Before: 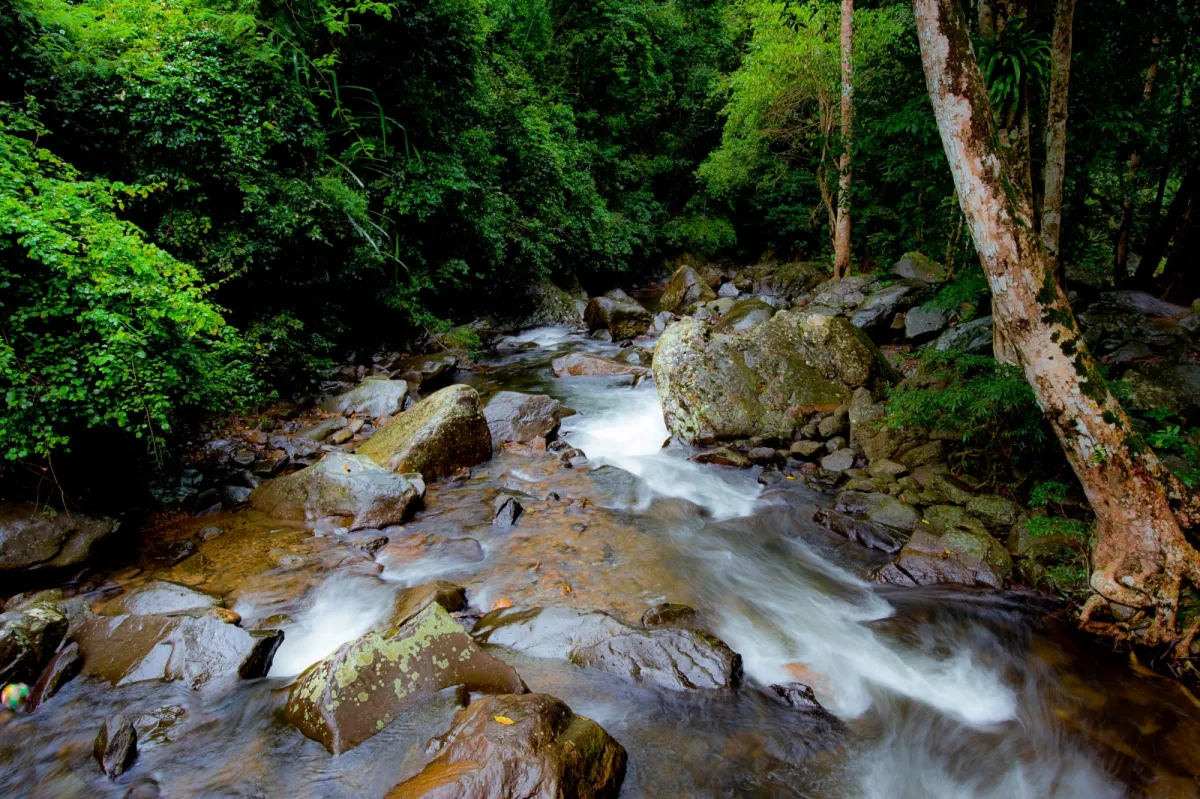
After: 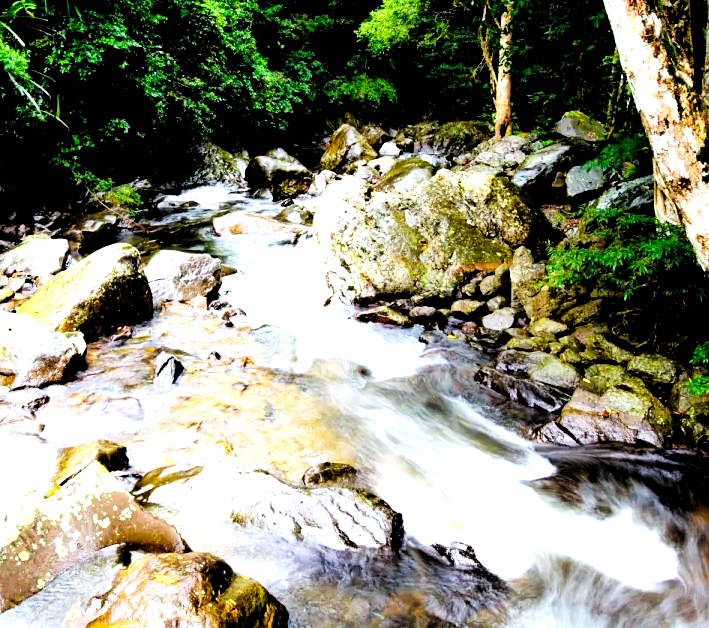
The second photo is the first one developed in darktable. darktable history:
levels: levels [0.182, 0.542, 0.902]
exposure: black level correction 0, exposure 0.7 EV, compensate exposure bias true, compensate highlight preservation false
base curve: curves: ch0 [(0, 0) (0, 0.001) (0.001, 0.001) (0.004, 0.002) (0.007, 0.004) (0.015, 0.013) (0.033, 0.045) (0.052, 0.096) (0.075, 0.17) (0.099, 0.241) (0.163, 0.42) (0.219, 0.55) (0.259, 0.616) (0.327, 0.722) (0.365, 0.765) (0.522, 0.873) (0.547, 0.881) (0.689, 0.919) (0.826, 0.952) (1, 1)], preserve colors none
crop and rotate: left 28.256%, top 17.734%, right 12.656%, bottom 3.573%
